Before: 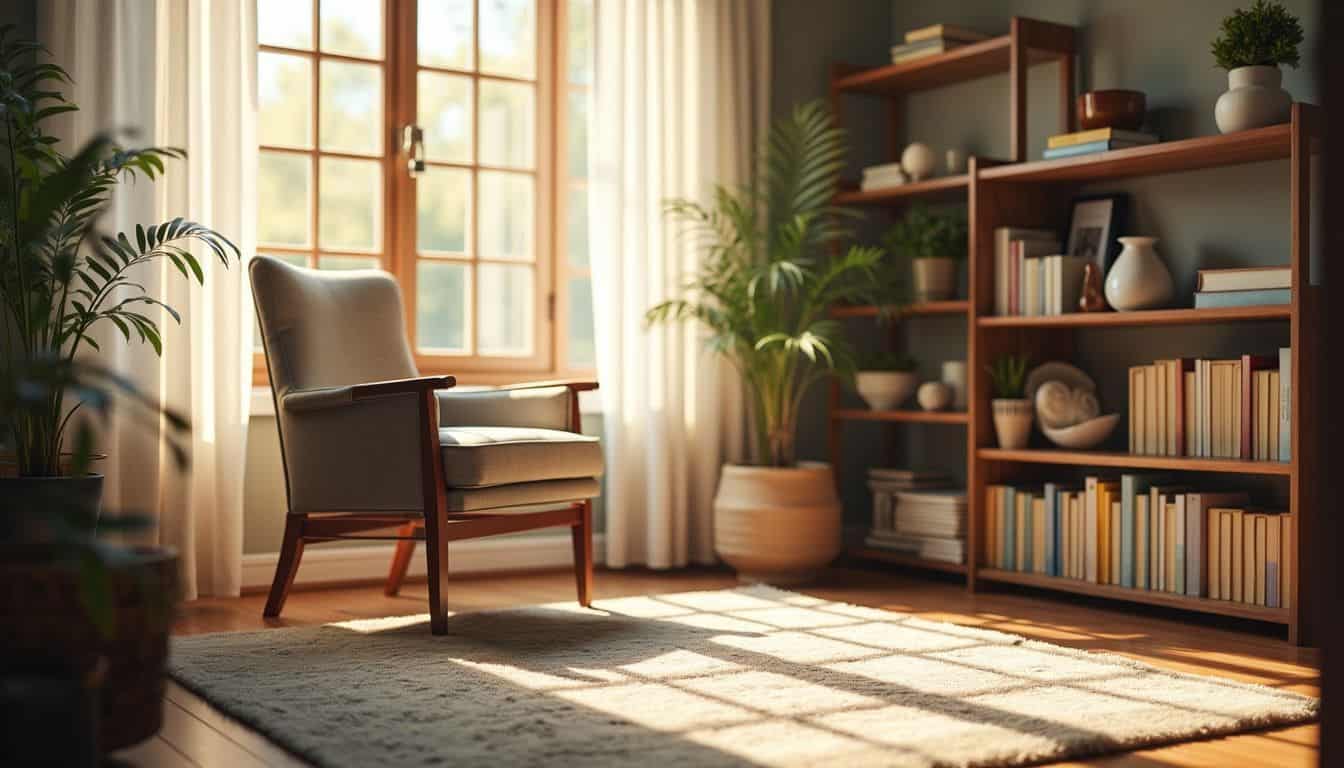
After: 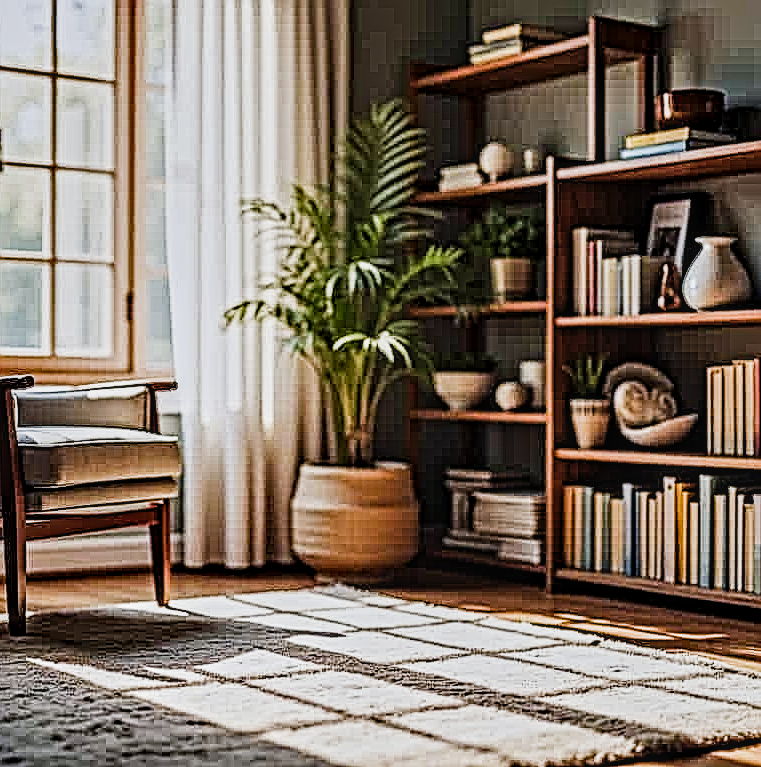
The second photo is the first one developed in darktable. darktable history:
sharpen: on, module defaults
local contrast: on, module defaults
white balance: red 0.967, blue 1.119, emerald 0.756
crop: left 31.458%, top 0%, right 11.876%
contrast equalizer: octaves 7, y [[0.406, 0.494, 0.589, 0.753, 0.877, 0.999], [0.5 ×6], [0.5 ×6], [0 ×6], [0 ×6]]
sigmoid: contrast 1.54, target black 0
shadows and highlights: soften with gaussian
